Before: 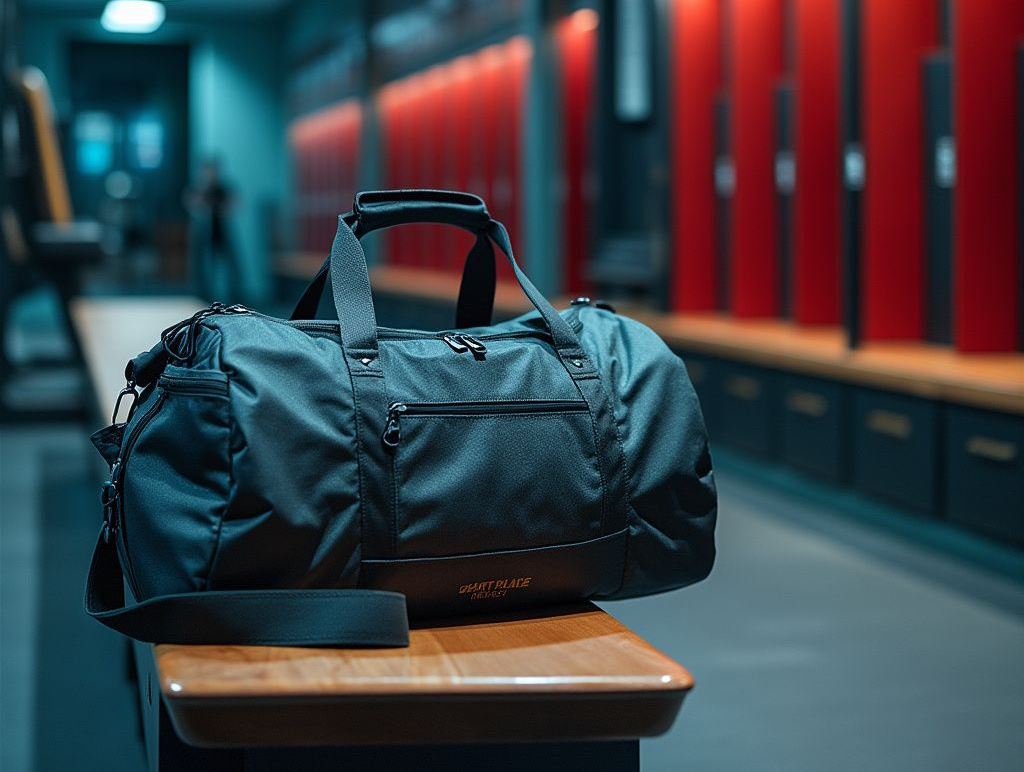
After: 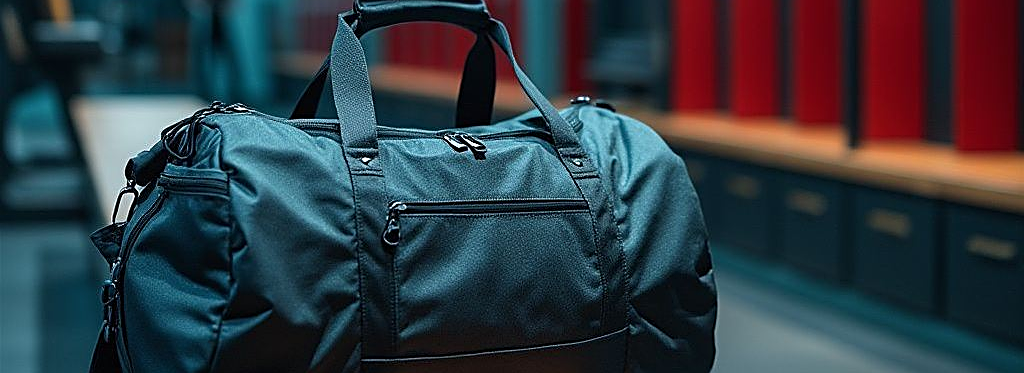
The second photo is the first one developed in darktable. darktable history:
sharpen: on, module defaults
crop and rotate: top 26.056%, bottom 25.543%
